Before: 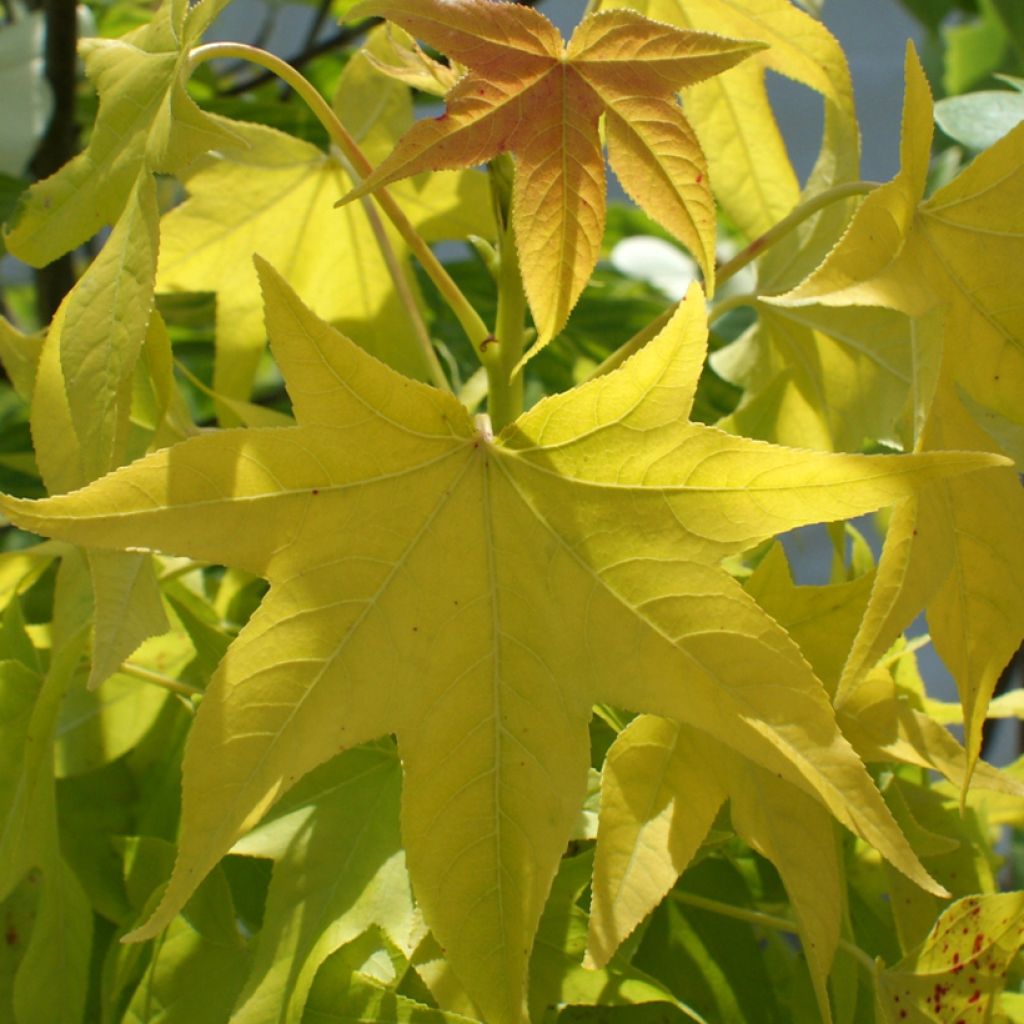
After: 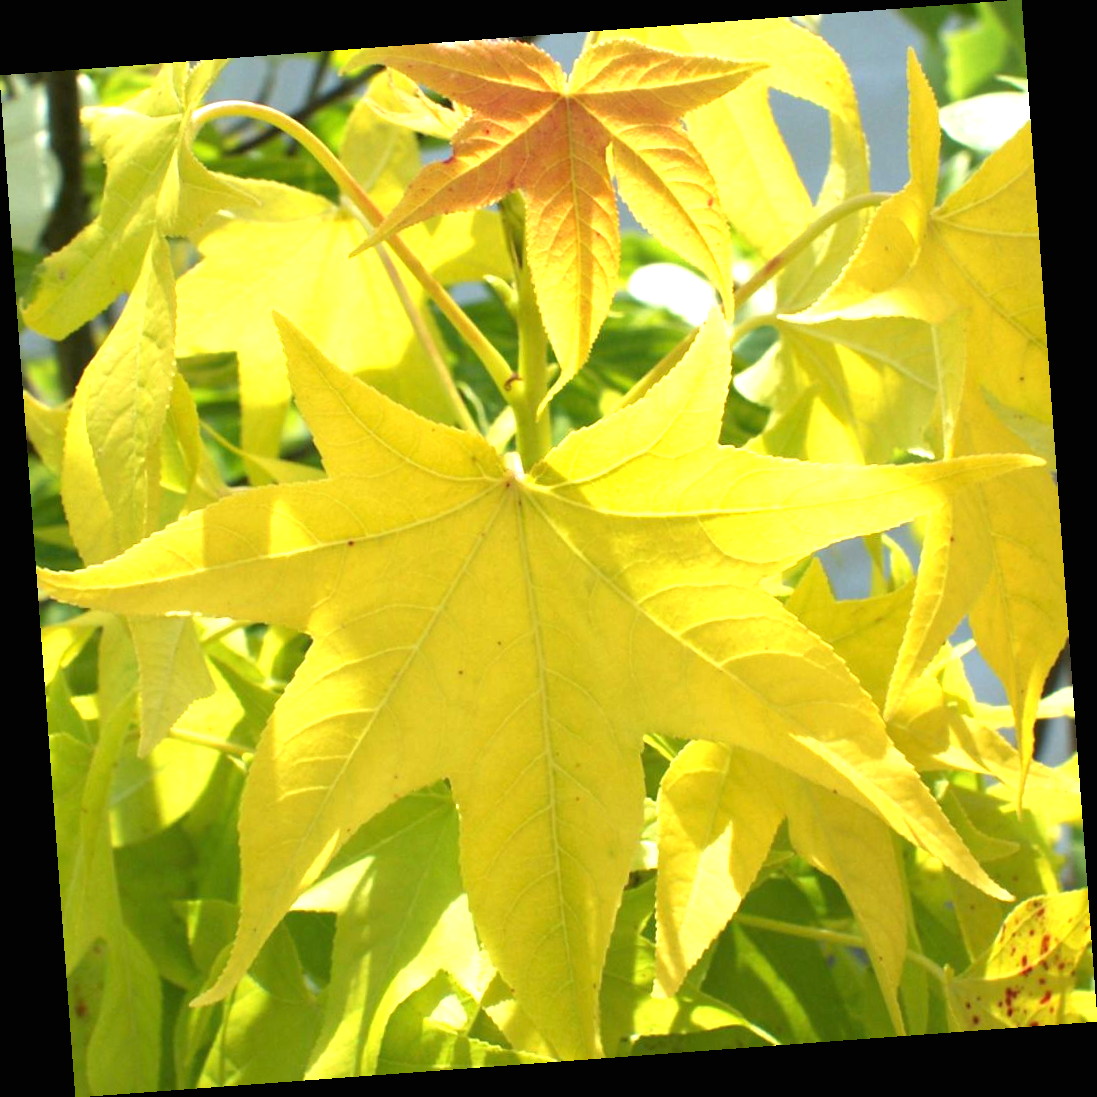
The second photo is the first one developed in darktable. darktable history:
exposure: black level correction 0, exposure 1.3 EV, compensate exposure bias true, compensate highlight preservation false
rotate and perspective: rotation -4.25°, automatic cropping off
